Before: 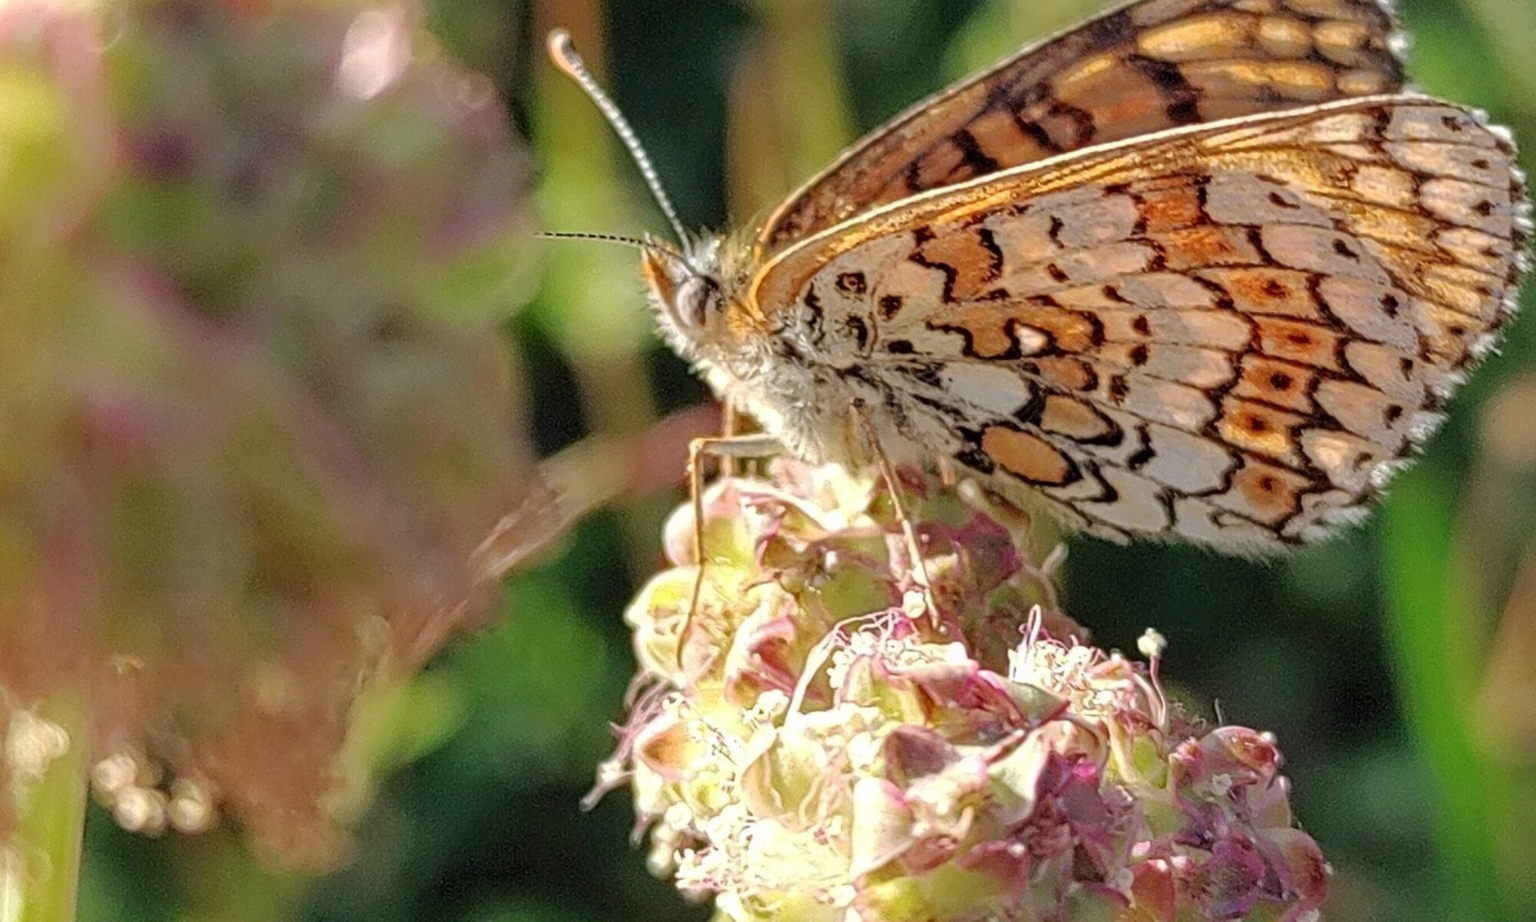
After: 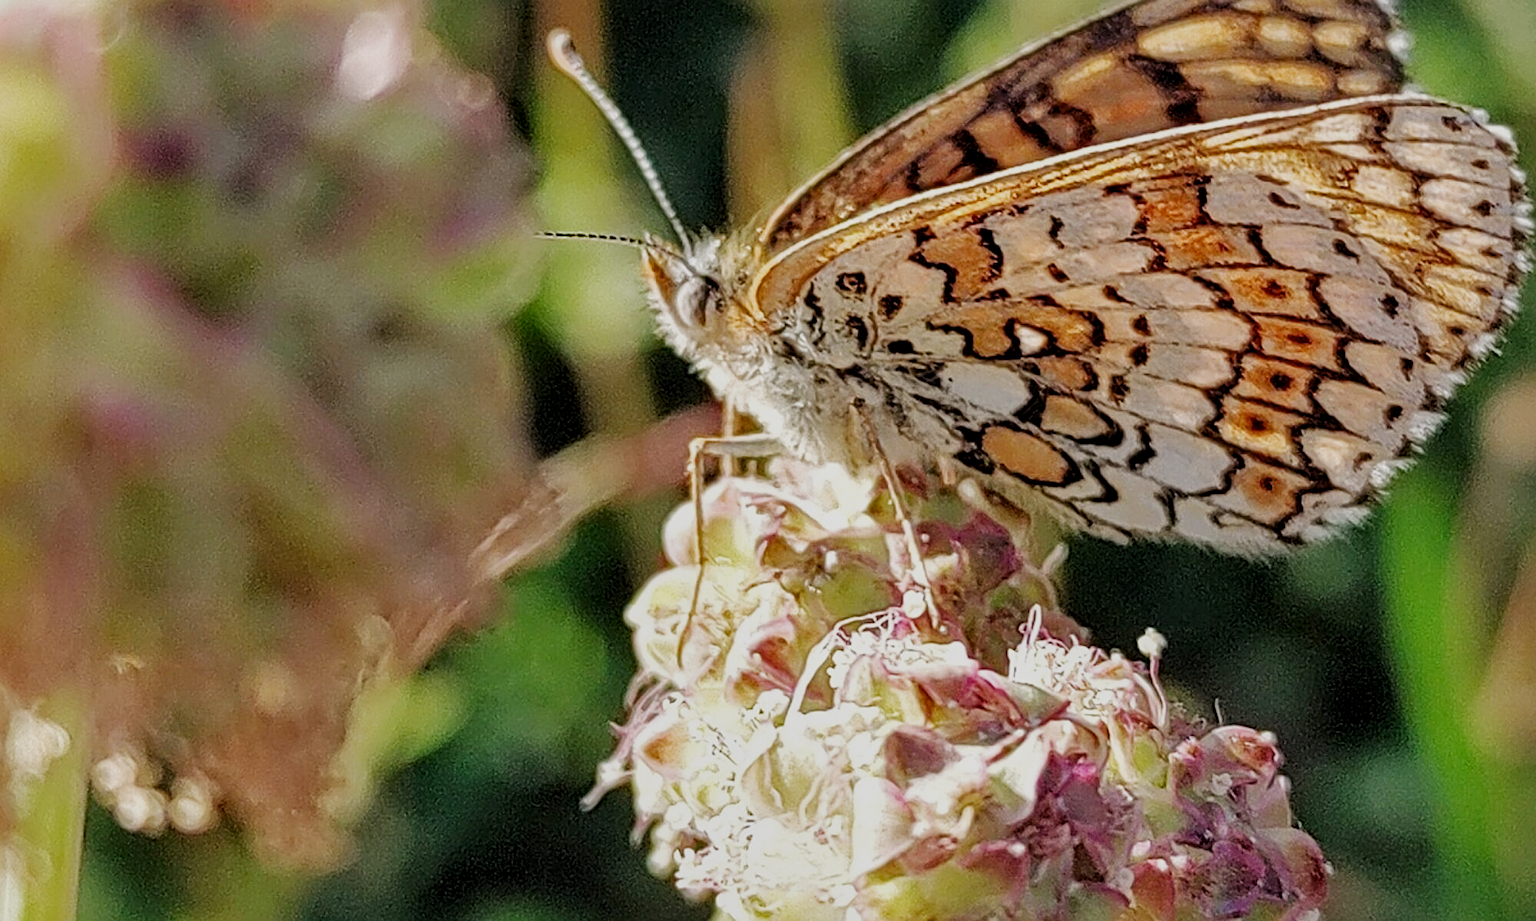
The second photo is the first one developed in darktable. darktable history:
sharpen: on, module defaults
filmic rgb: black relative exposure -8.01 EV, white relative exposure 4.02 EV, threshold 2.94 EV, hardness 4.17, preserve chrominance no, color science v5 (2021), contrast in shadows safe, contrast in highlights safe, enable highlight reconstruction true
local contrast: mode bilateral grid, contrast 20, coarseness 50, detail 141%, midtone range 0.2
